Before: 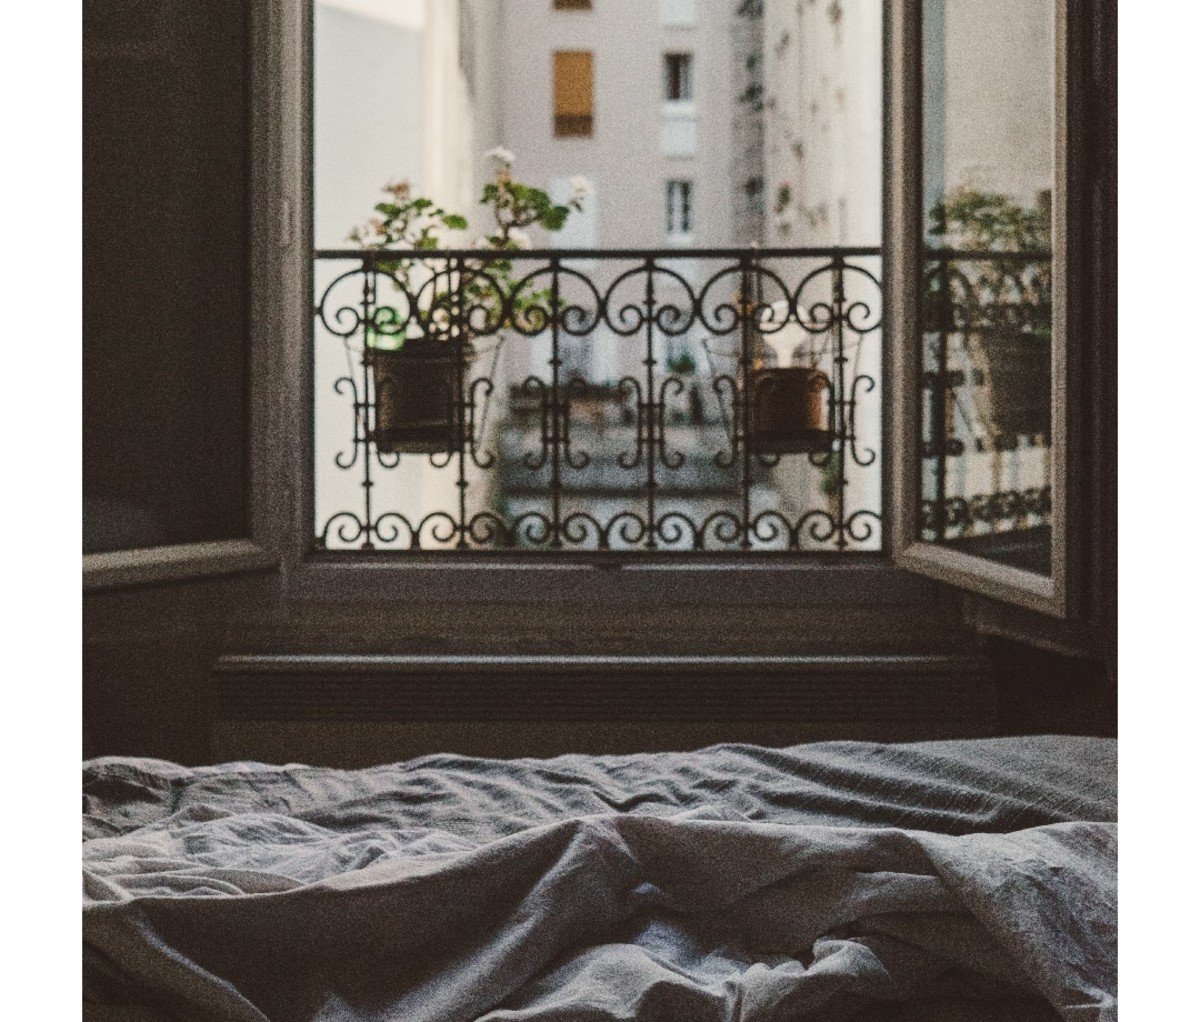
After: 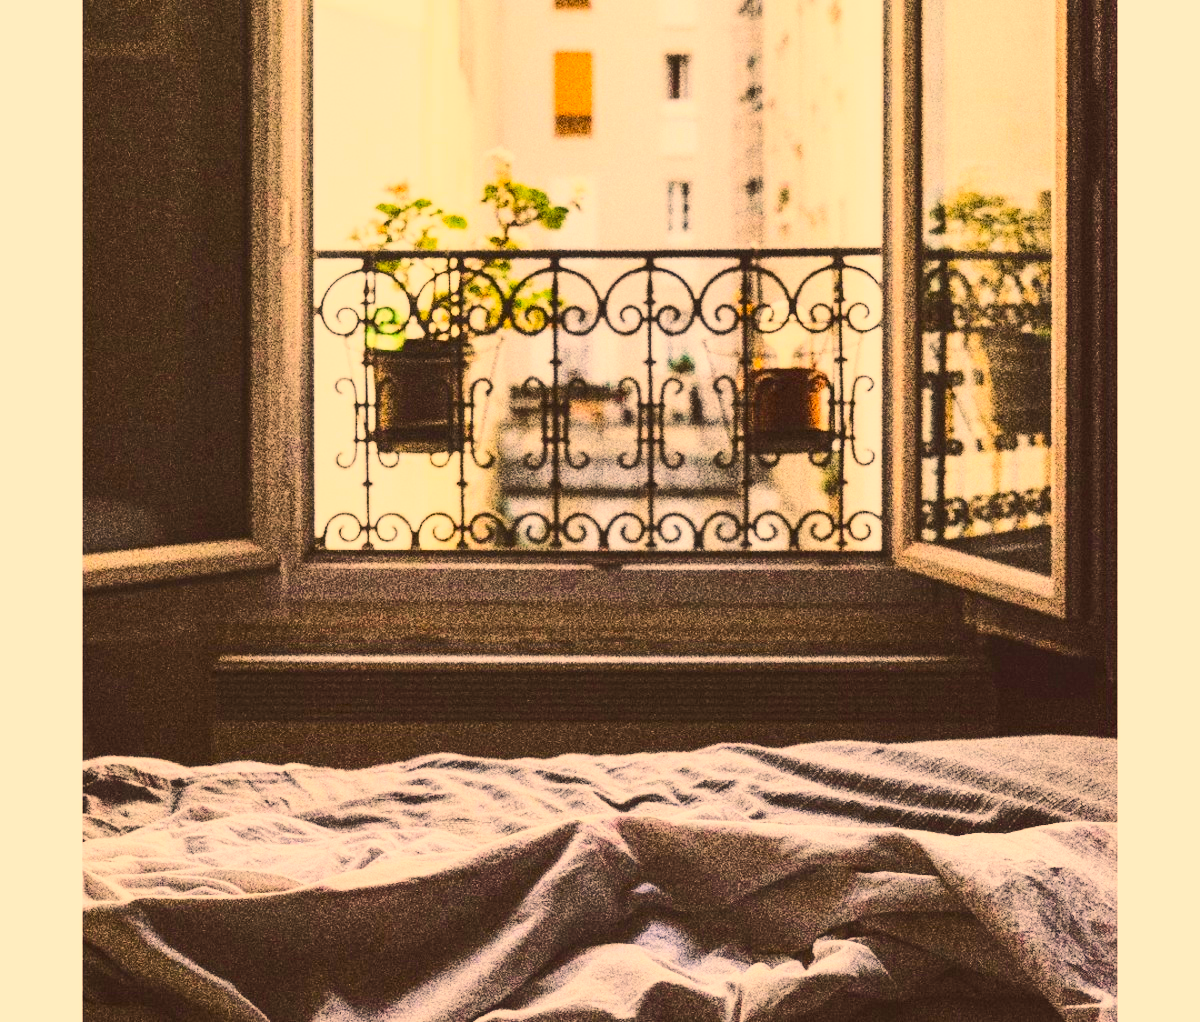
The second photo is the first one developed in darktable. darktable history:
base curve: curves: ch0 [(0, 0) (0.025, 0.046) (0.112, 0.277) (0.467, 0.74) (0.814, 0.929) (1, 0.942)]
tone curve: curves: ch0 [(0, 0.023) (0.103, 0.087) (0.295, 0.297) (0.445, 0.531) (0.553, 0.665) (0.735, 0.843) (0.994, 1)]; ch1 [(0, 0) (0.414, 0.395) (0.447, 0.447) (0.485, 0.5) (0.512, 0.524) (0.542, 0.581) (0.581, 0.632) (0.646, 0.715) (1, 1)]; ch2 [(0, 0) (0.369, 0.388) (0.449, 0.431) (0.478, 0.471) (0.516, 0.517) (0.579, 0.624) (0.674, 0.775) (1, 1)], color space Lab, independent channels, preserve colors none
vibrance: vibrance 15%
color correction: highlights a* 15, highlights b* 31.55
